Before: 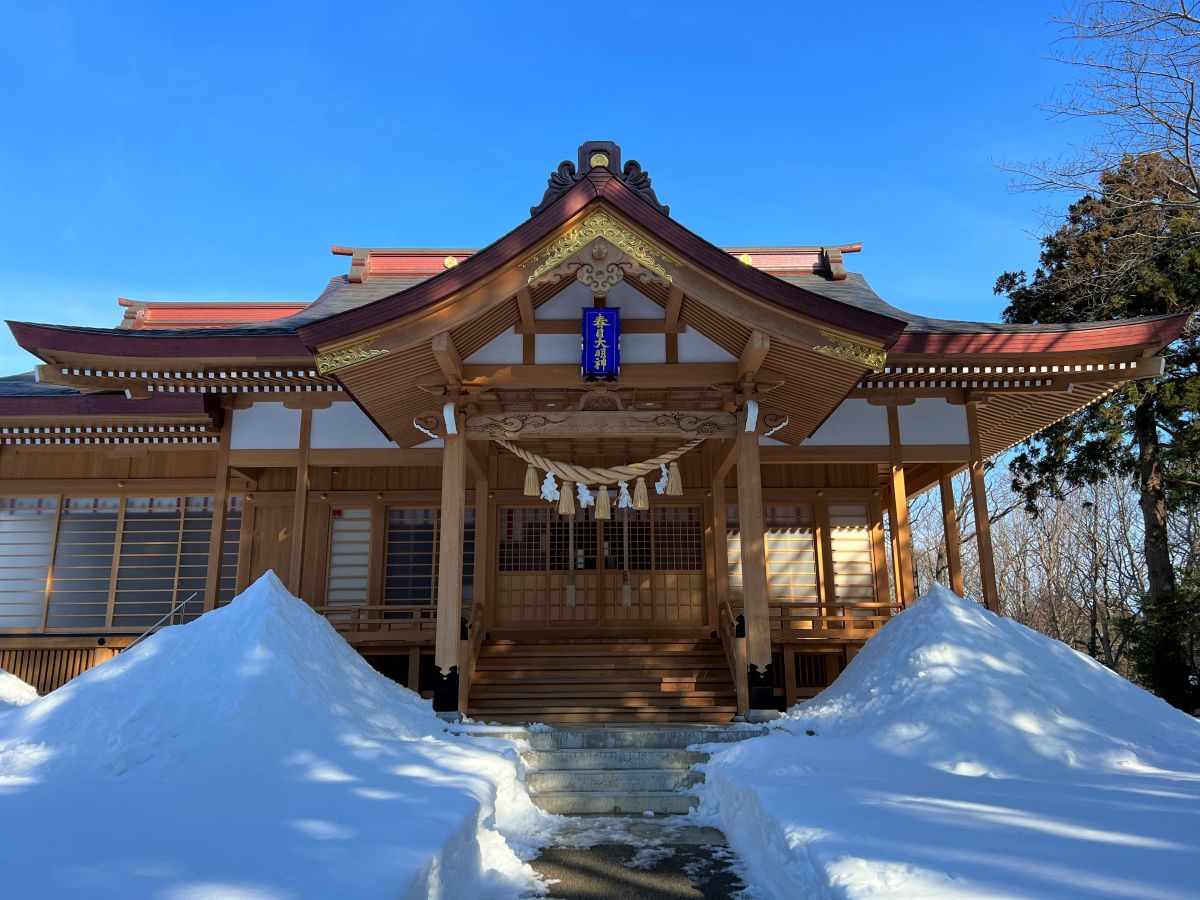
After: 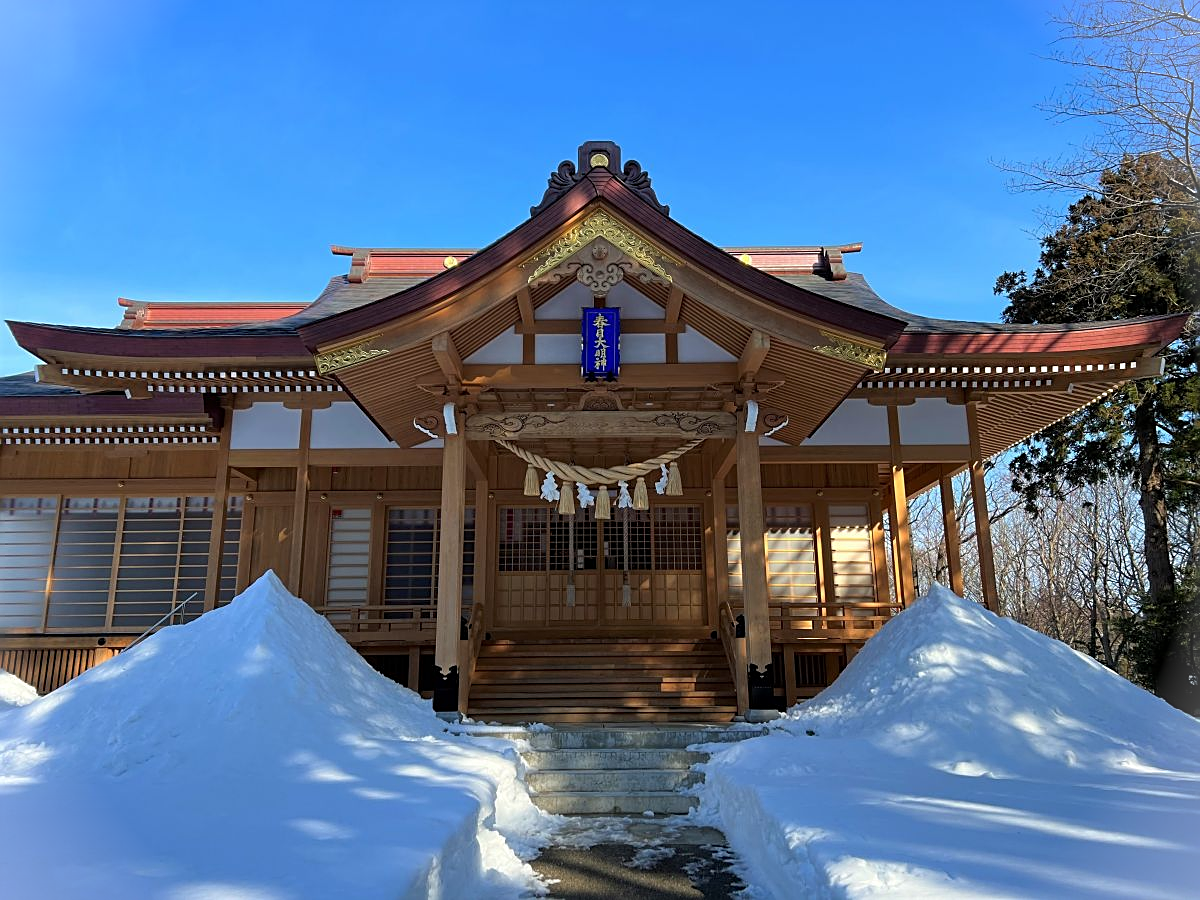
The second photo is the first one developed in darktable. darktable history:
vignetting: fall-off start 100%, brightness 0.3, saturation 0
sharpen: on, module defaults
